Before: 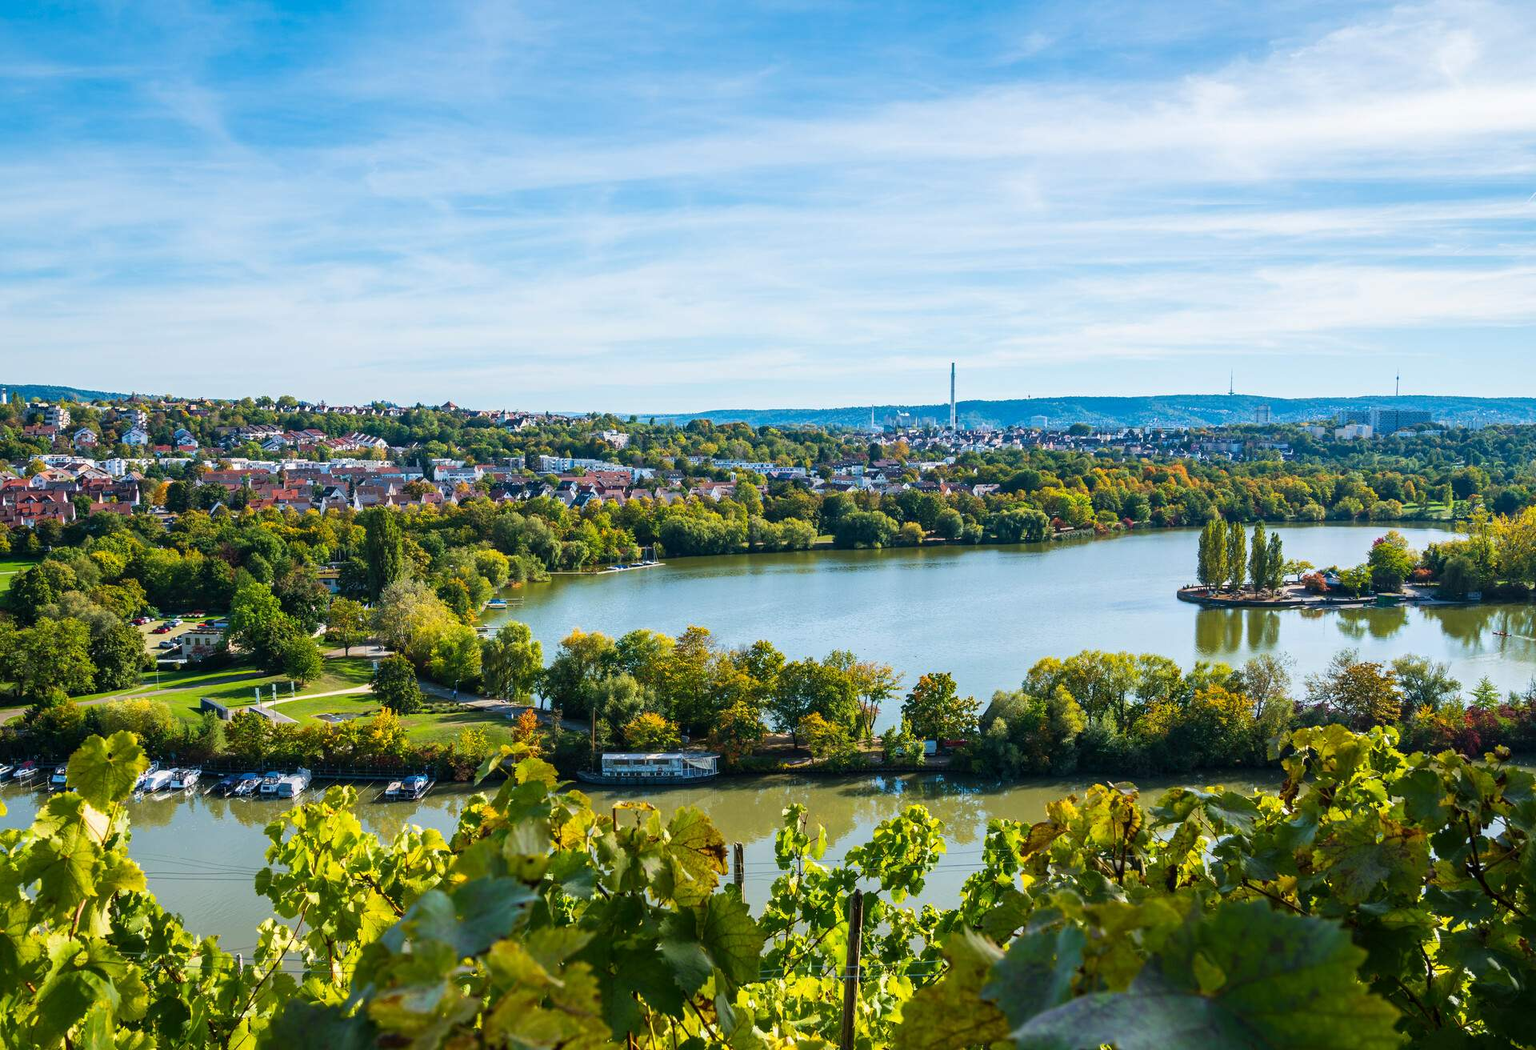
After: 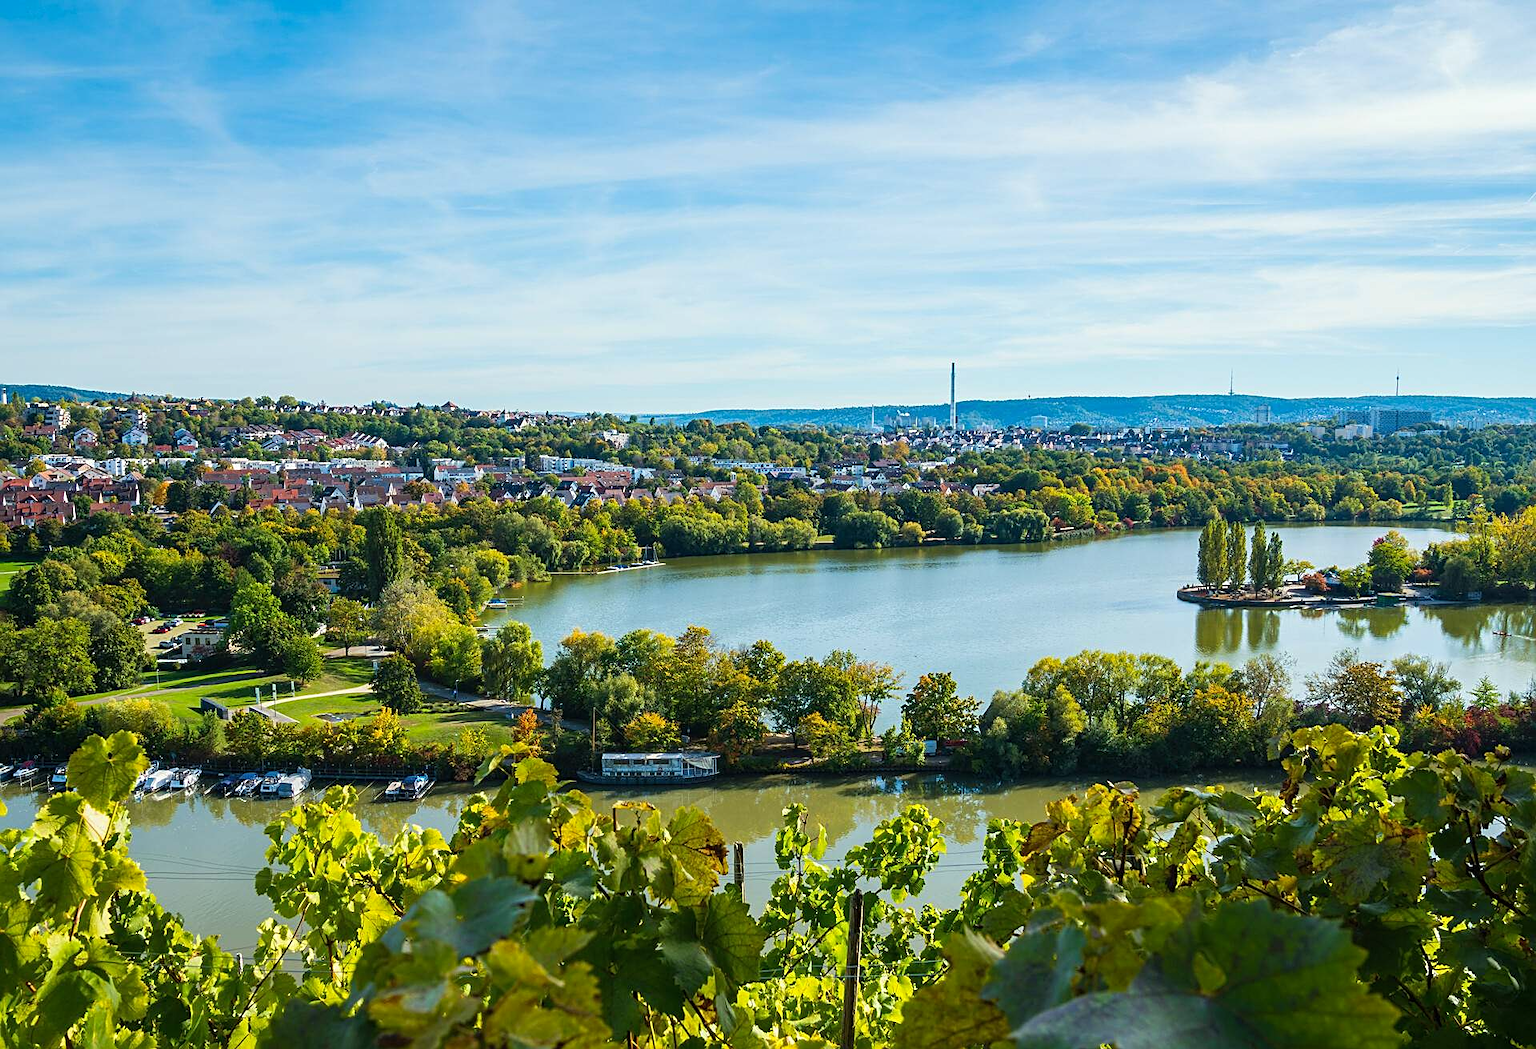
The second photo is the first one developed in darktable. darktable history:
sharpen: on, module defaults
local contrast: mode bilateral grid, contrast 99, coarseness 99, detail 90%, midtone range 0.2
color correction: highlights a* -2.57, highlights b* 2.48
